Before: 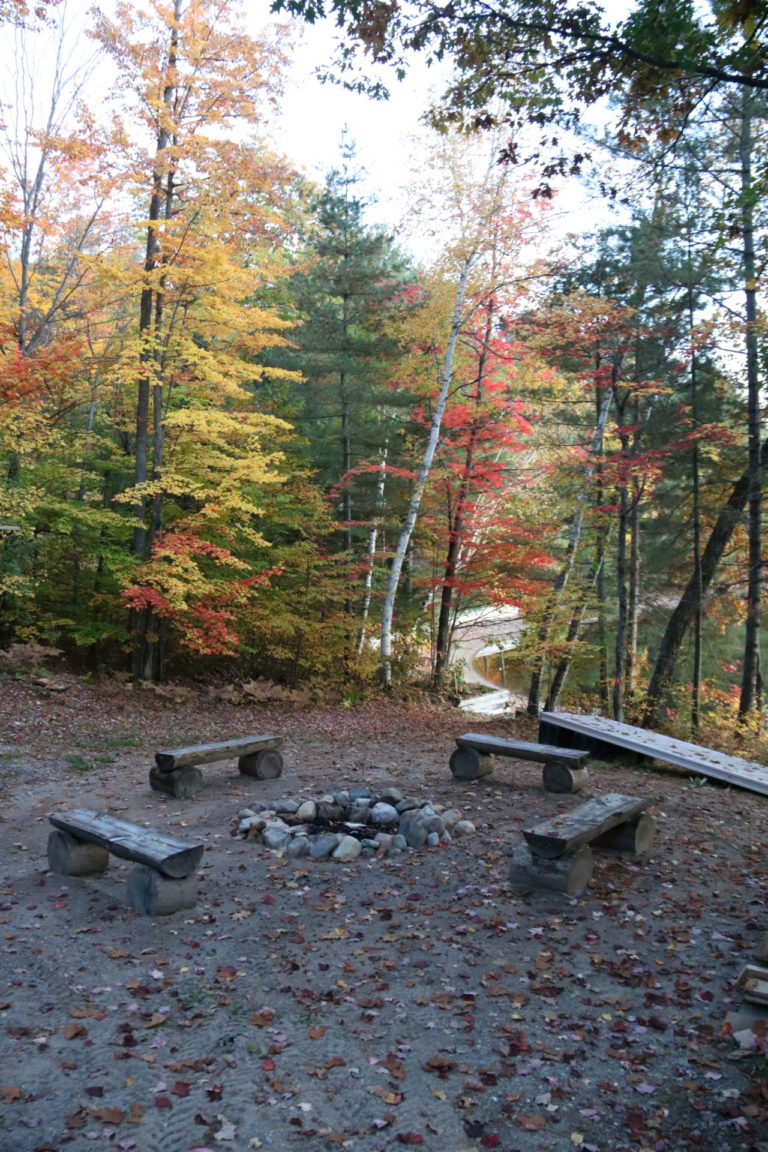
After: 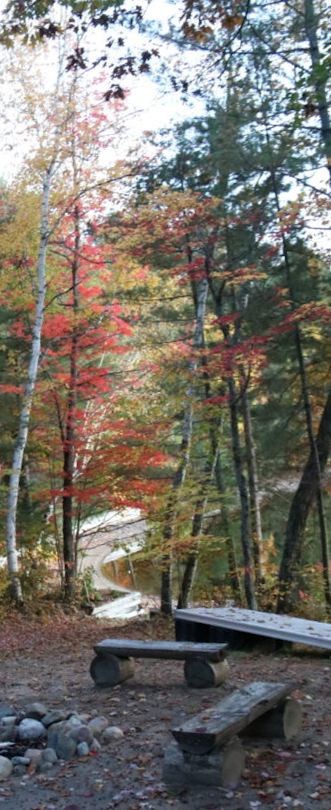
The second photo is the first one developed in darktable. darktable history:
rotate and perspective: rotation -6.83°, automatic cropping off
base curve: curves: ch0 [(0, 0) (0.303, 0.277) (1, 1)]
tone equalizer: on, module defaults
crop and rotate: left 49.936%, top 10.094%, right 13.136%, bottom 24.256%
